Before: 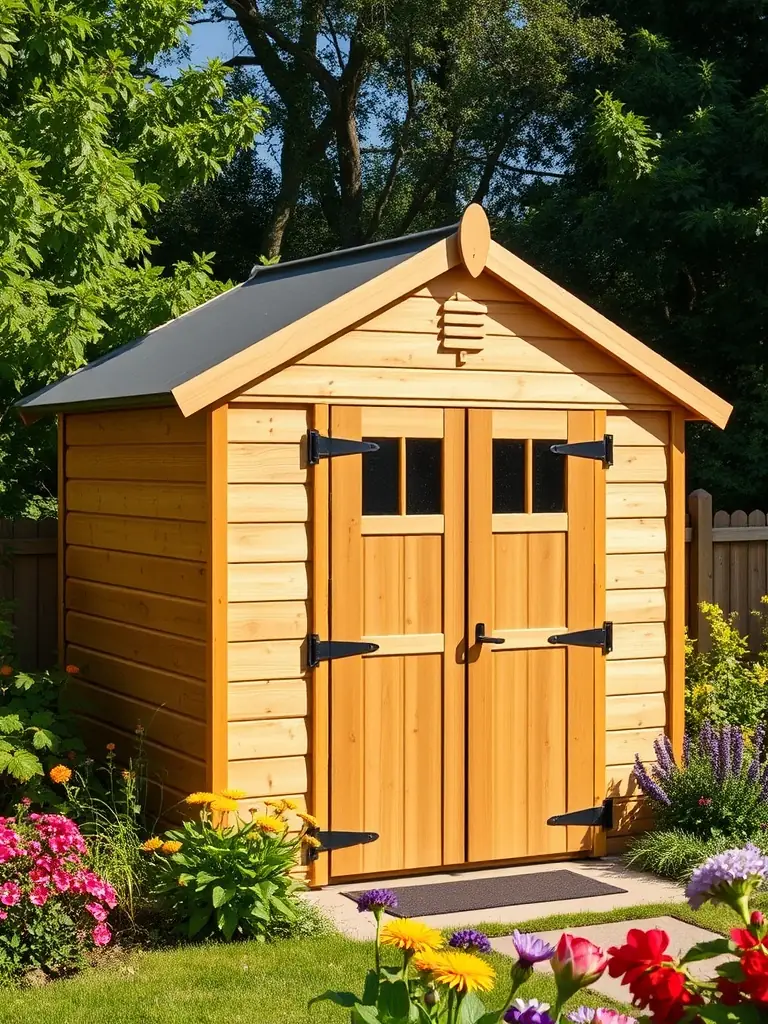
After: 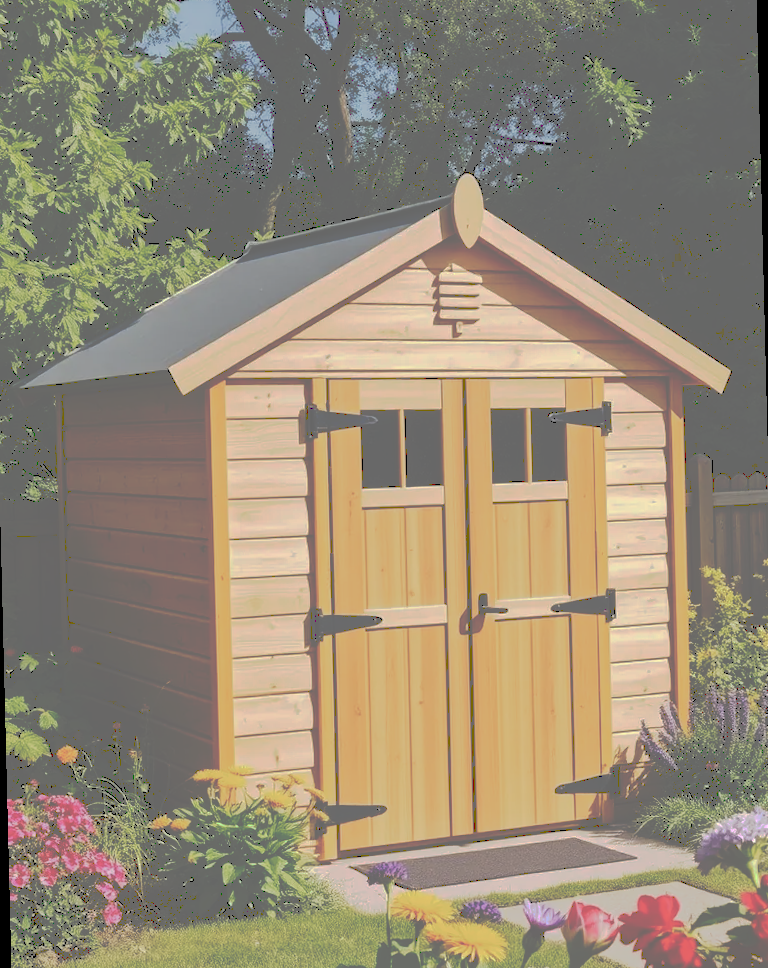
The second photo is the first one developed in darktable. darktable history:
tone curve: curves: ch0 [(0, 0) (0.003, 0.43) (0.011, 0.433) (0.025, 0.434) (0.044, 0.436) (0.069, 0.439) (0.1, 0.442) (0.136, 0.446) (0.177, 0.449) (0.224, 0.454) (0.277, 0.462) (0.335, 0.488) (0.399, 0.524) (0.468, 0.566) (0.543, 0.615) (0.623, 0.666) (0.709, 0.718) (0.801, 0.761) (0.898, 0.801) (1, 1)], preserve colors none
exposure: exposure 0.014 EV, compensate highlight preservation false
rotate and perspective: rotation -1.42°, crop left 0.016, crop right 0.984, crop top 0.035, crop bottom 0.965
